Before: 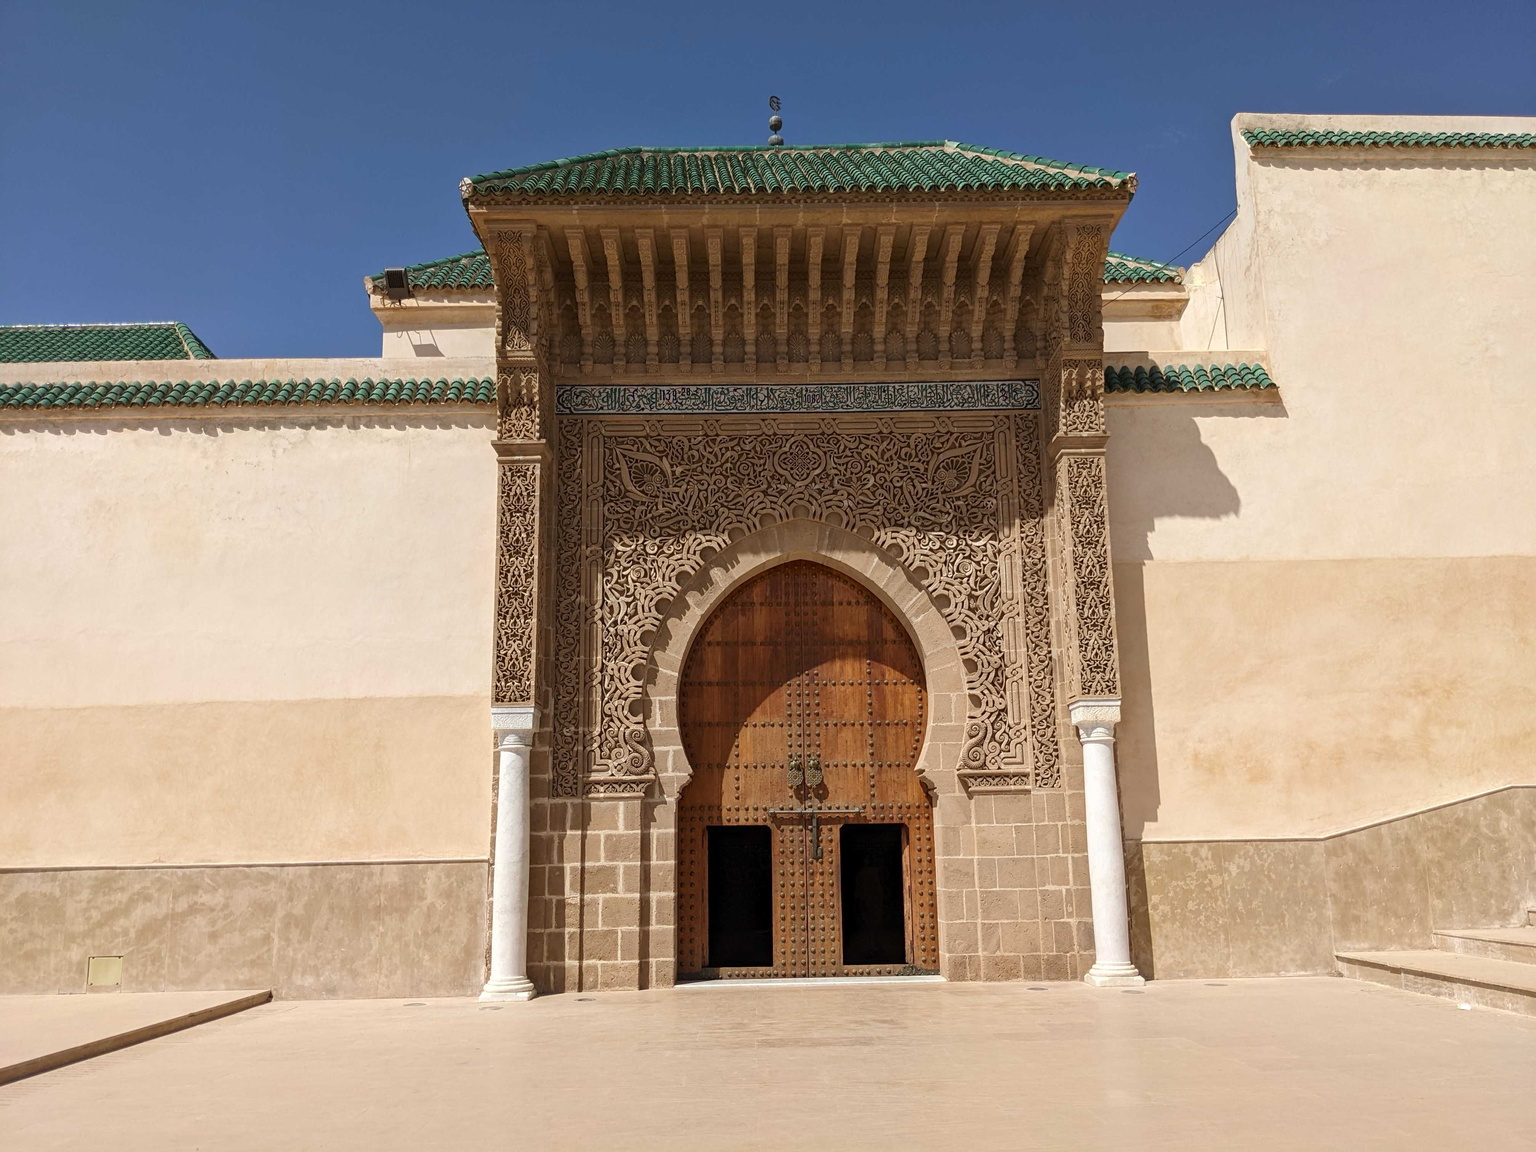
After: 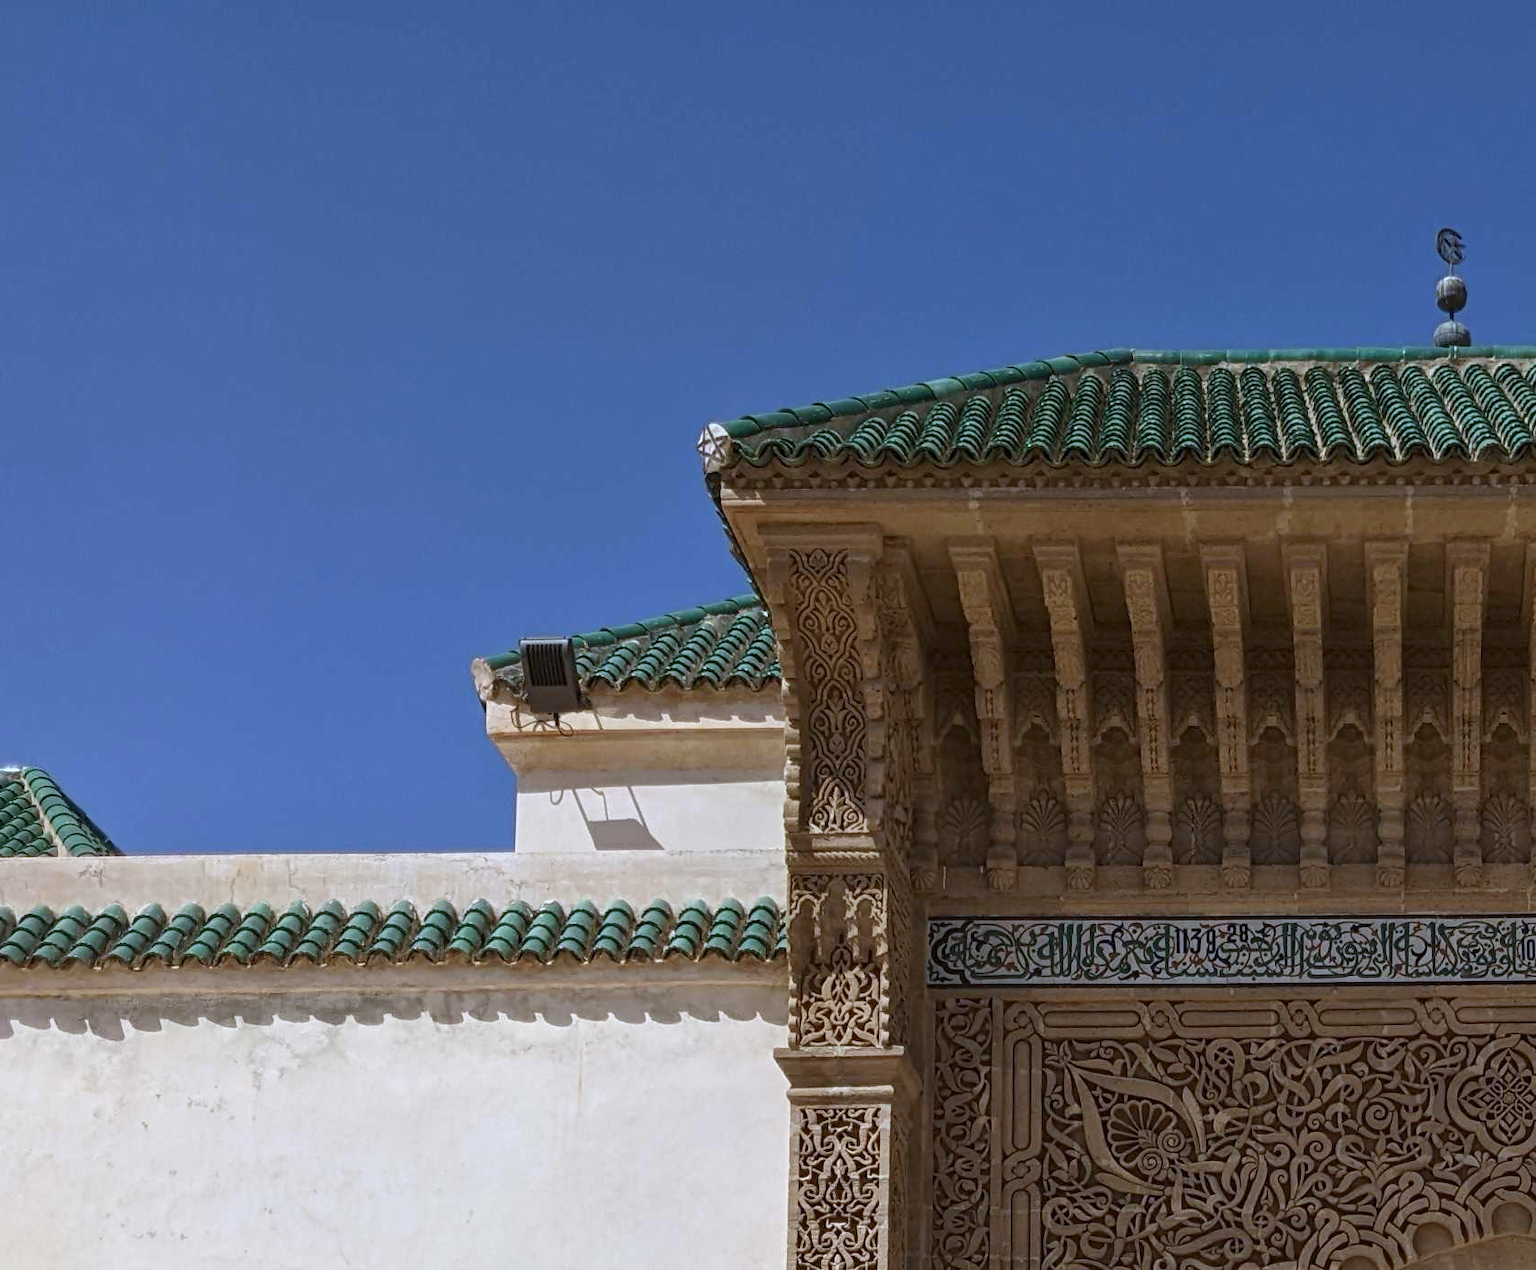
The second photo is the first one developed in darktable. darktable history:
white balance: red 0.926, green 1.003, blue 1.133
crop and rotate: left 10.817%, top 0.062%, right 47.194%, bottom 53.626%
